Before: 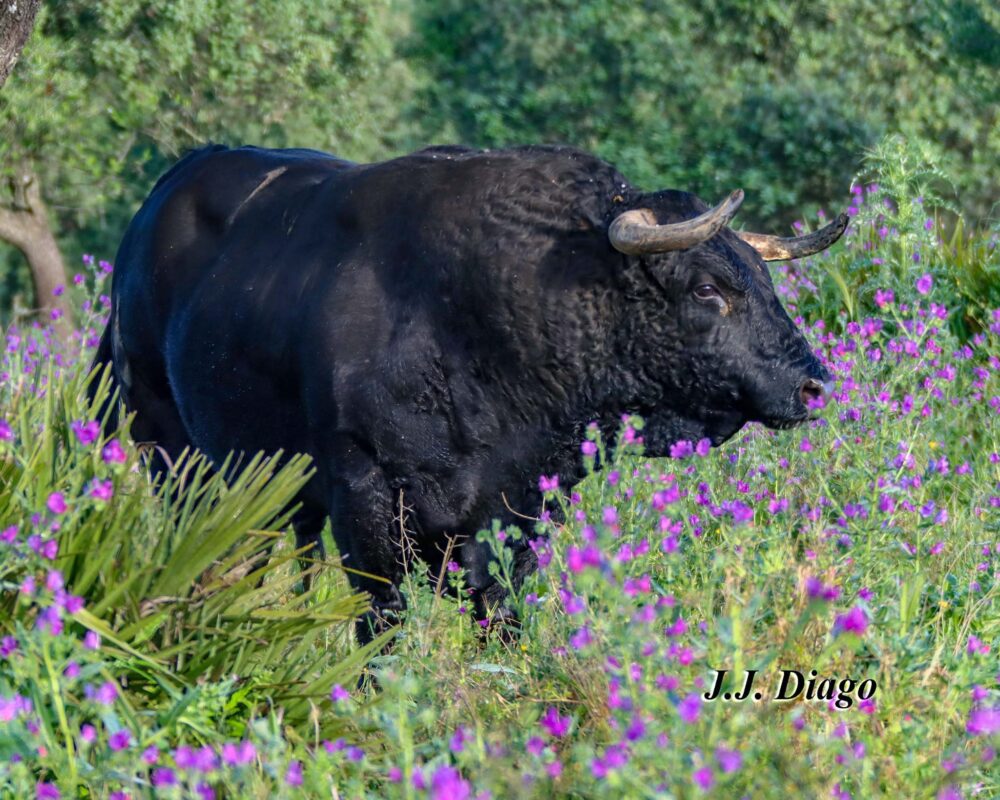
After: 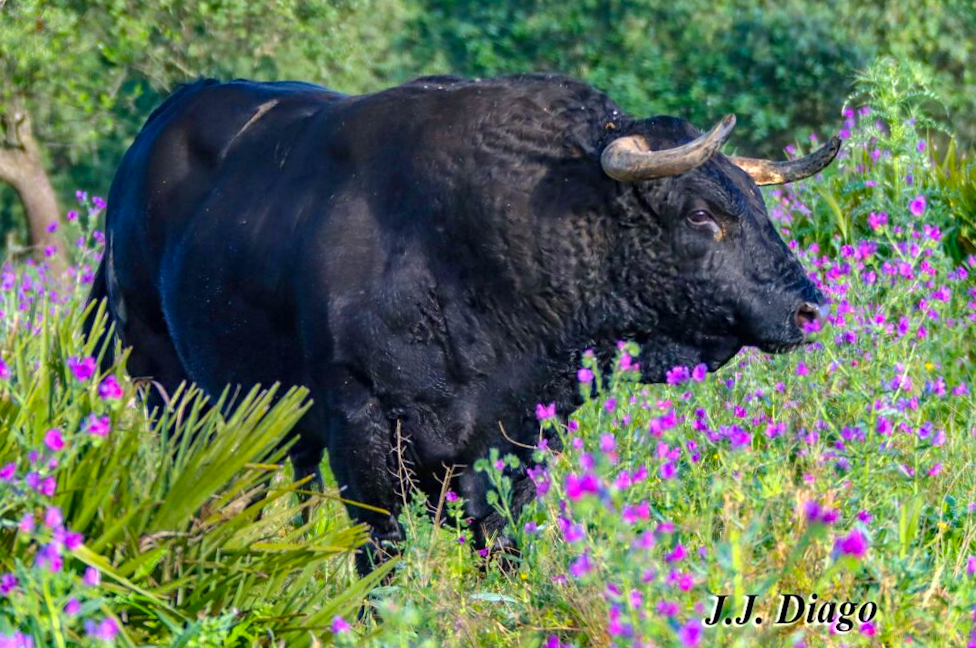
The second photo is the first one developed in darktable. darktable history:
color balance rgb: perceptual saturation grading › global saturation 20%, global vibrance 20%
rotate and perspective: rotation -1°, crop left 0.011, crop right 0.989, crop top 0.025, crop bottom 0.975
exposure: black level correction 0, exposure 0.3 EV, compensate highlight preservation false
crop: top 7.625%, bottom 8.027%
